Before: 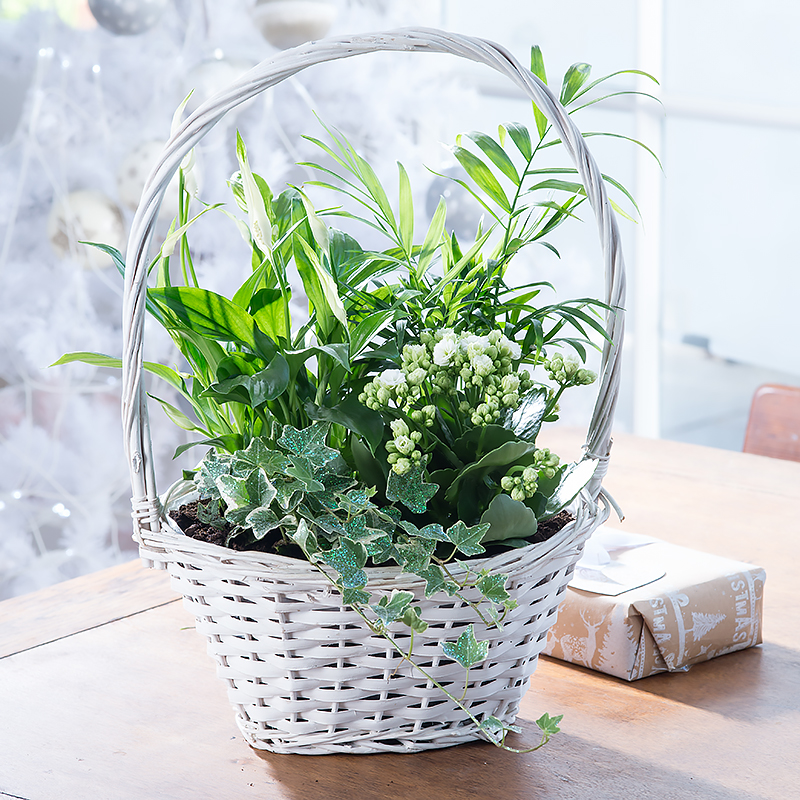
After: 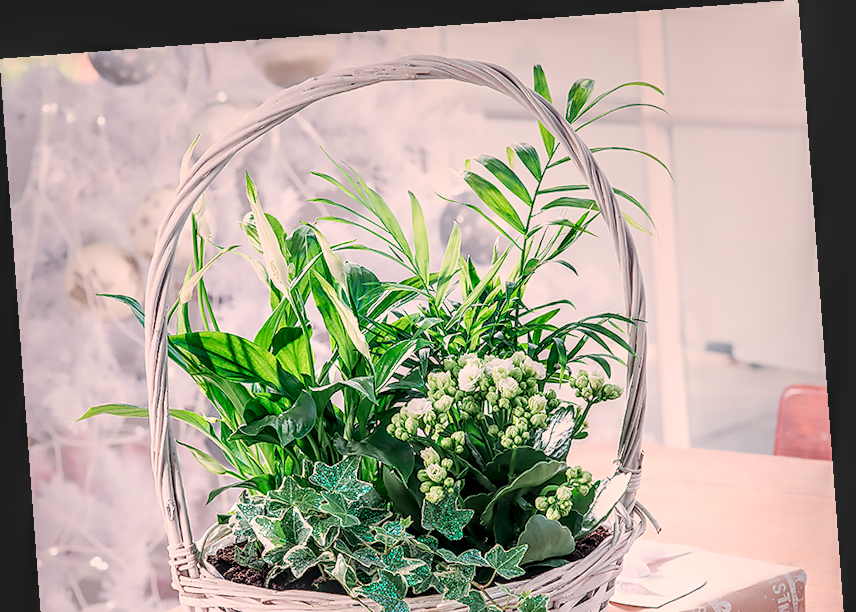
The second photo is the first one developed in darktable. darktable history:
sharpen: amount 0.2
white balance: red 1.127, blue 0.943
local contrast: highlights 12%, shadows 38%, detail 183%, midtone range 0.471
crop: bottom 28.576%
rotate and perspective: rotation -4.25°, automatic cropping off
color contrast: blue-yellow contrast 0.7
contrast brightness saturation: contrast -0.19, saturation 0.19
tone curve: curves: ch0 [(0, 0) (0.004, 0.001) (0.133, 0.112) (0.325, 0.362) (0.832, 0.893) (1, 1)], color space Lab, linked channels, preserve colors none
